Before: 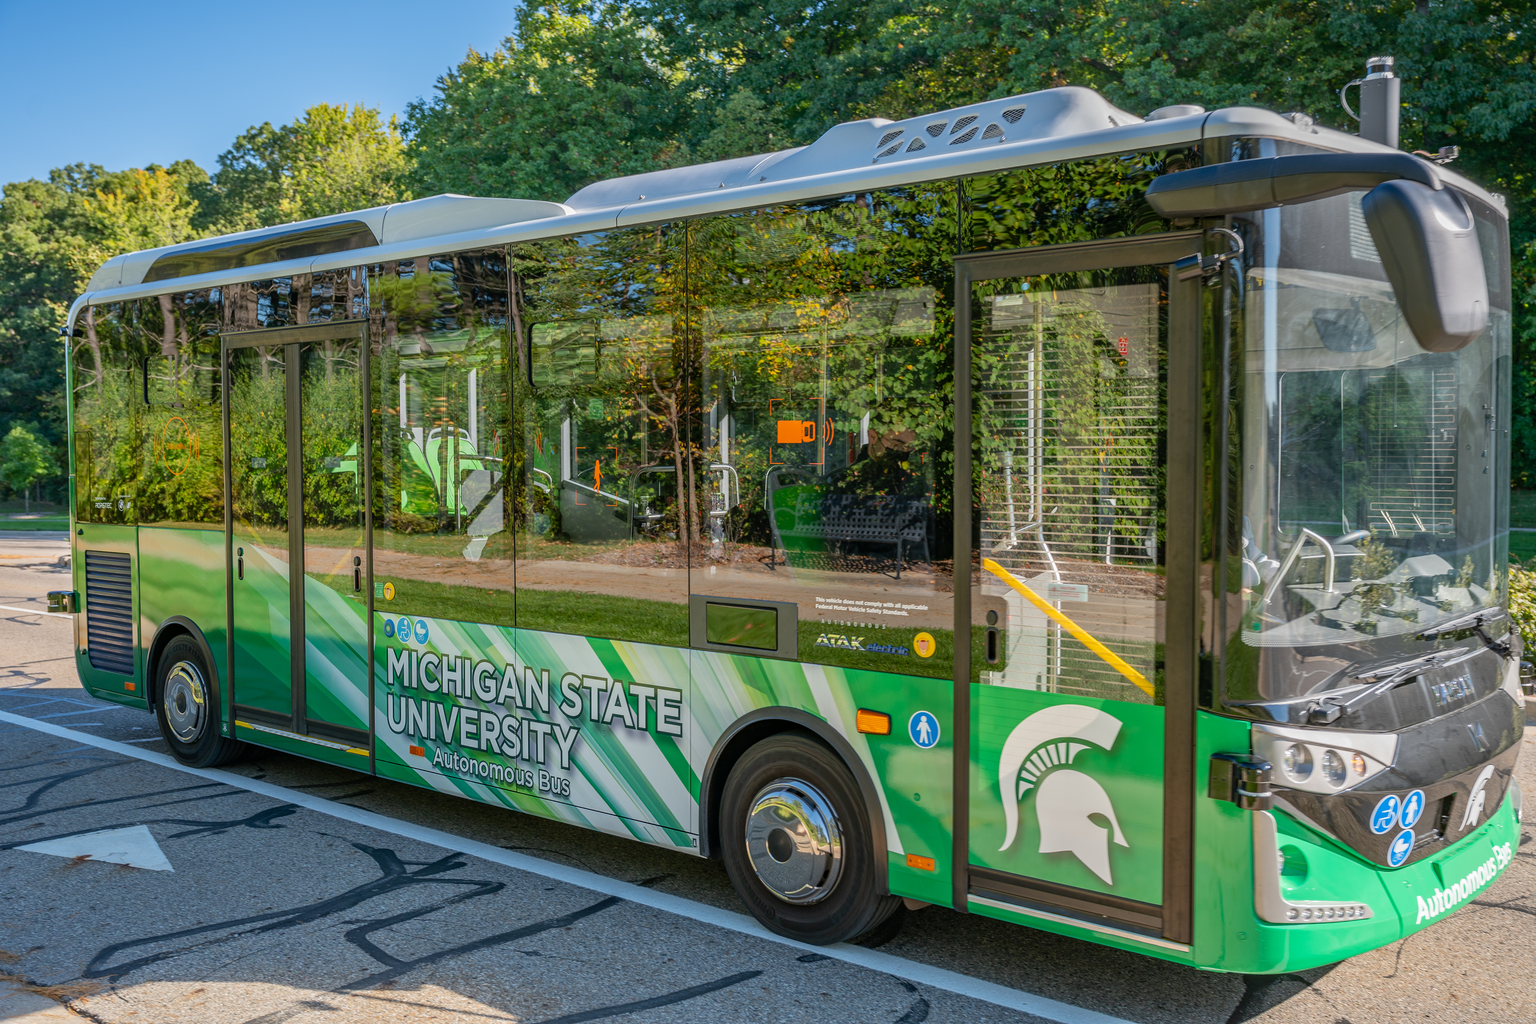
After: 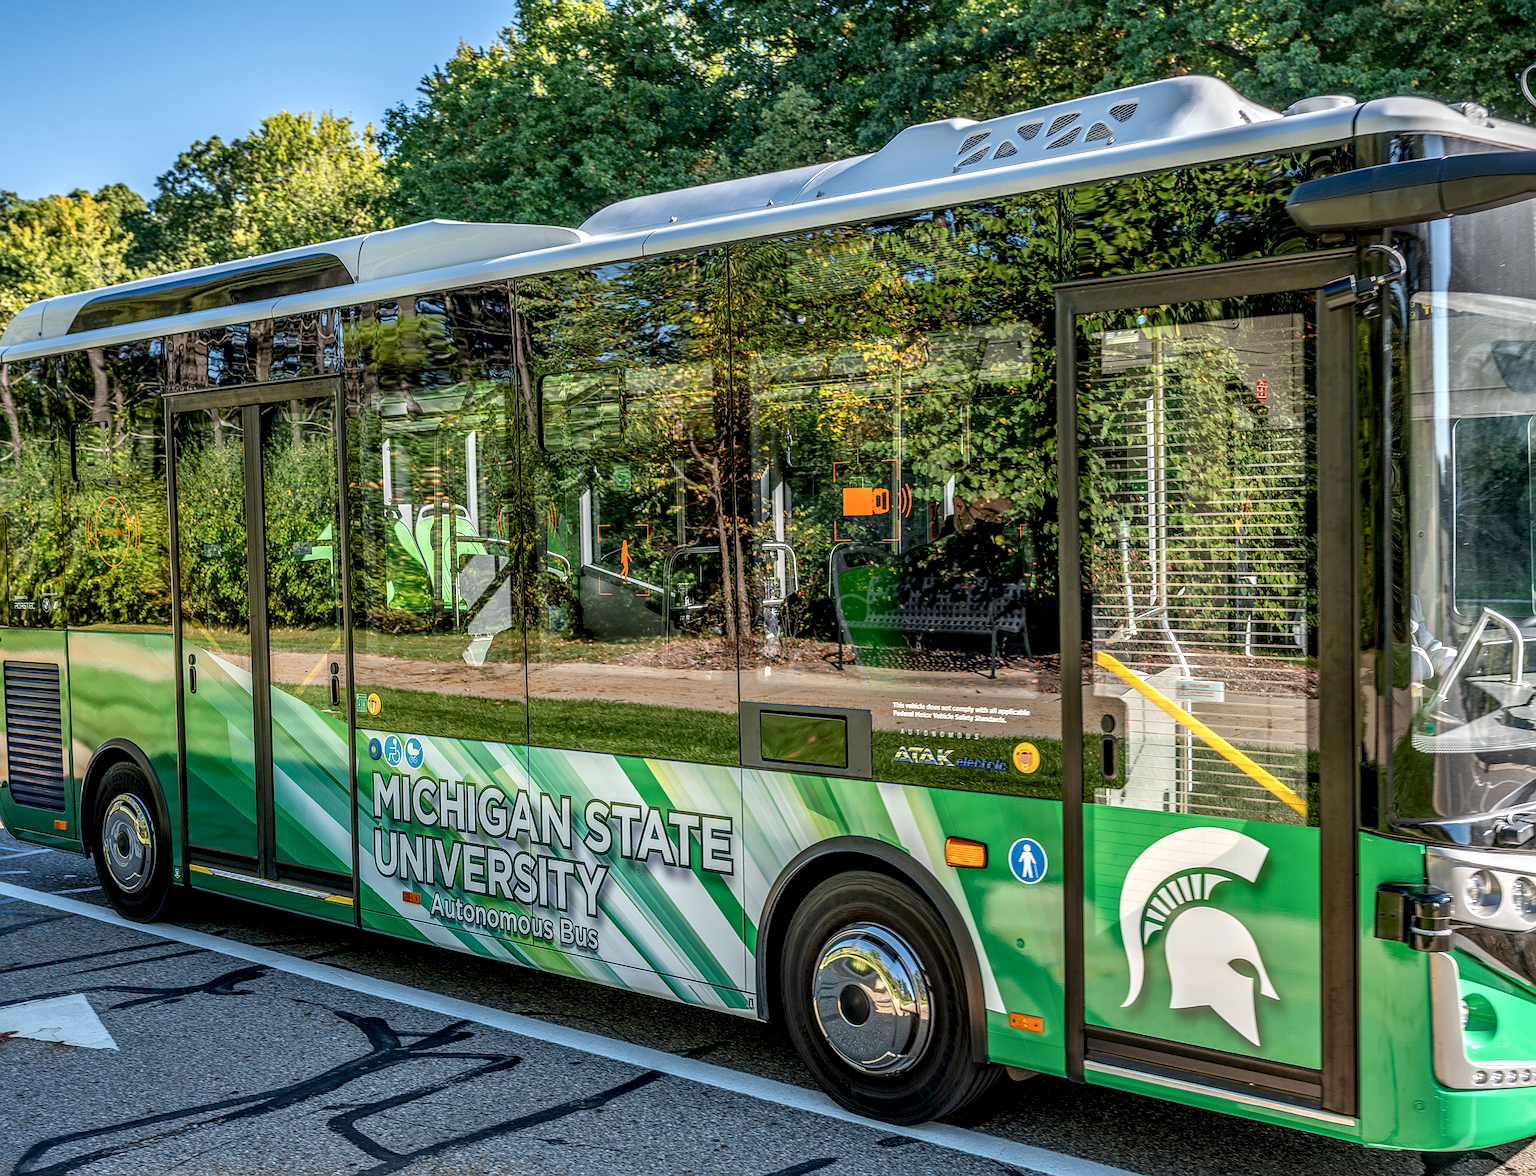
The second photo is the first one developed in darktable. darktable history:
crop and rotate: angle 1°, left 4.281%, top 0.642%, right 11.383%, bottom 2.486%
local contrast: highlights 0%, shadows 0%, detail 182%
sharpen: on, module defaults
